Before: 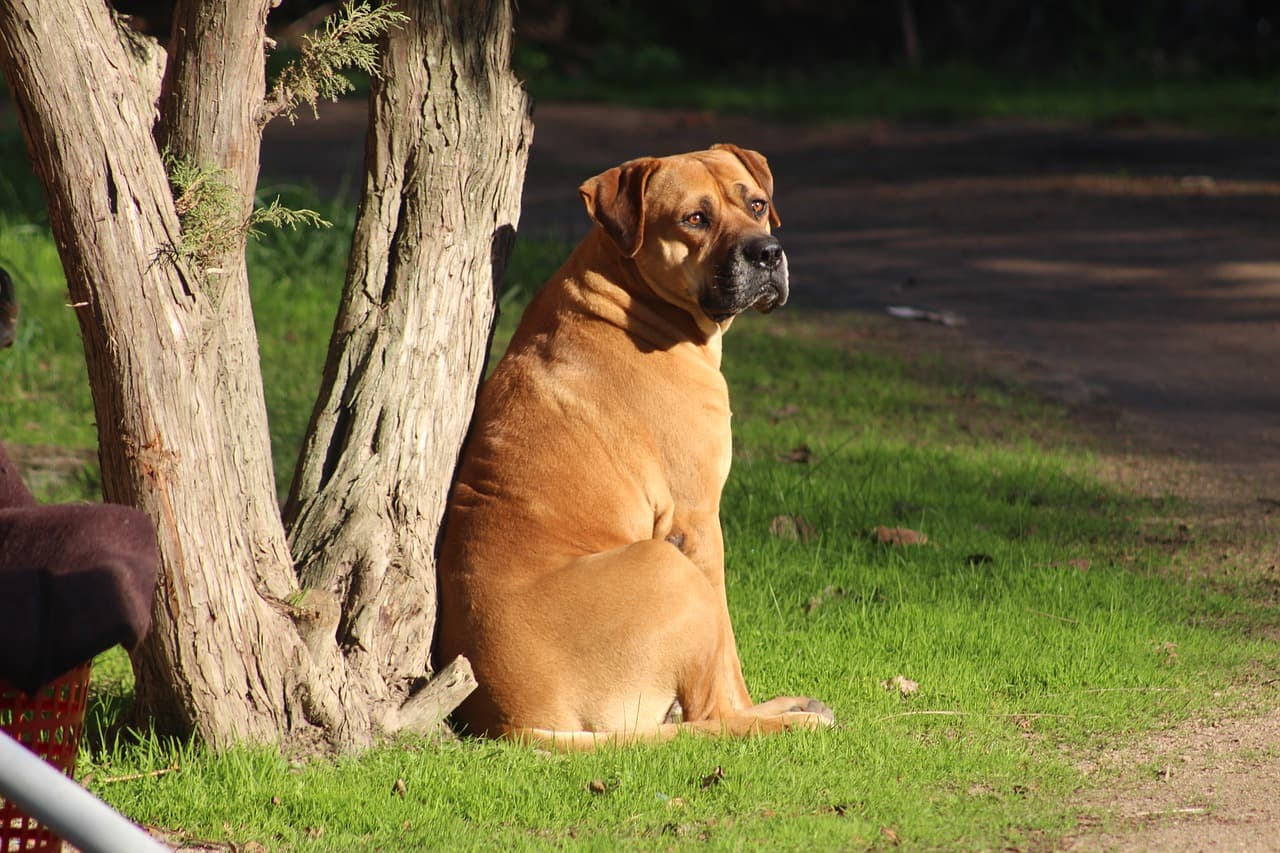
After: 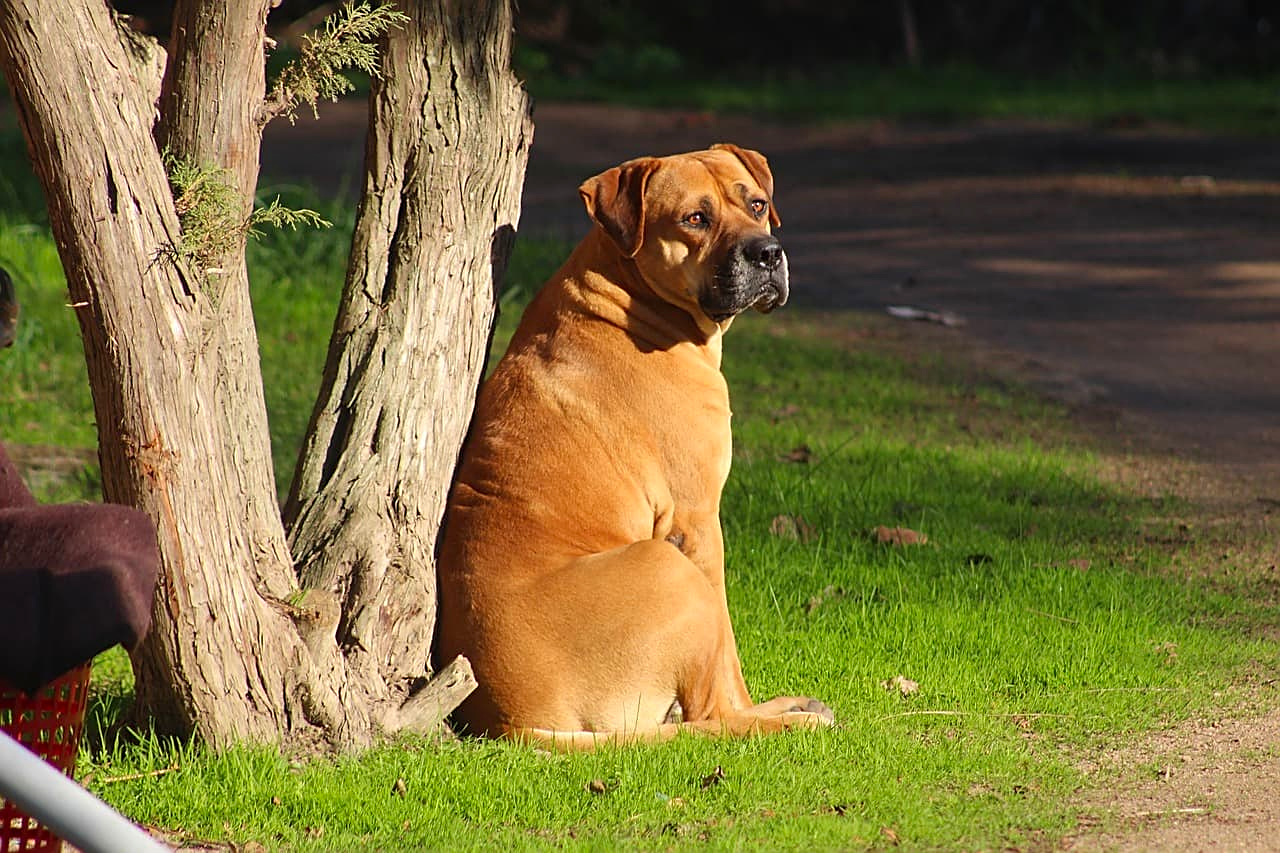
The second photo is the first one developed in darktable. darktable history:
shadows and highlights: shadows 25, highlights -25
sharpen: on, module defaults
color contrast: green-magenta contrast 1.2, blue-yellow contrast 1.2
